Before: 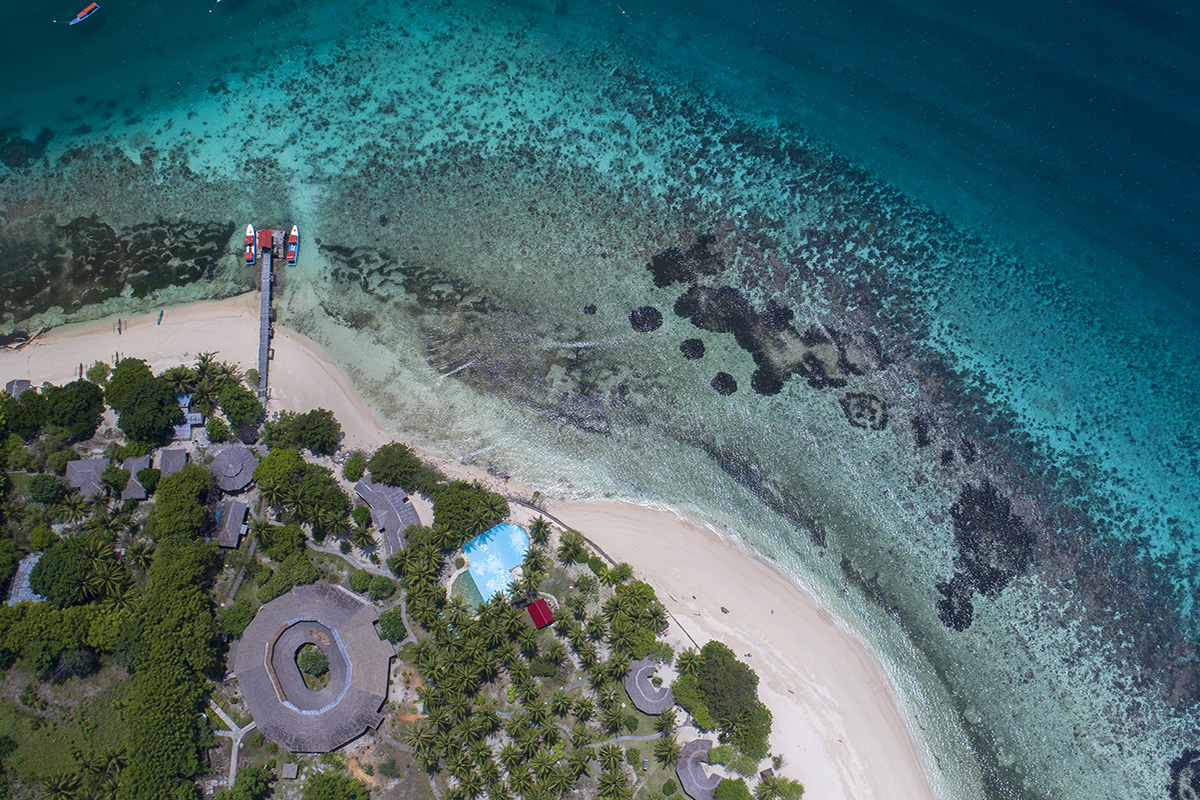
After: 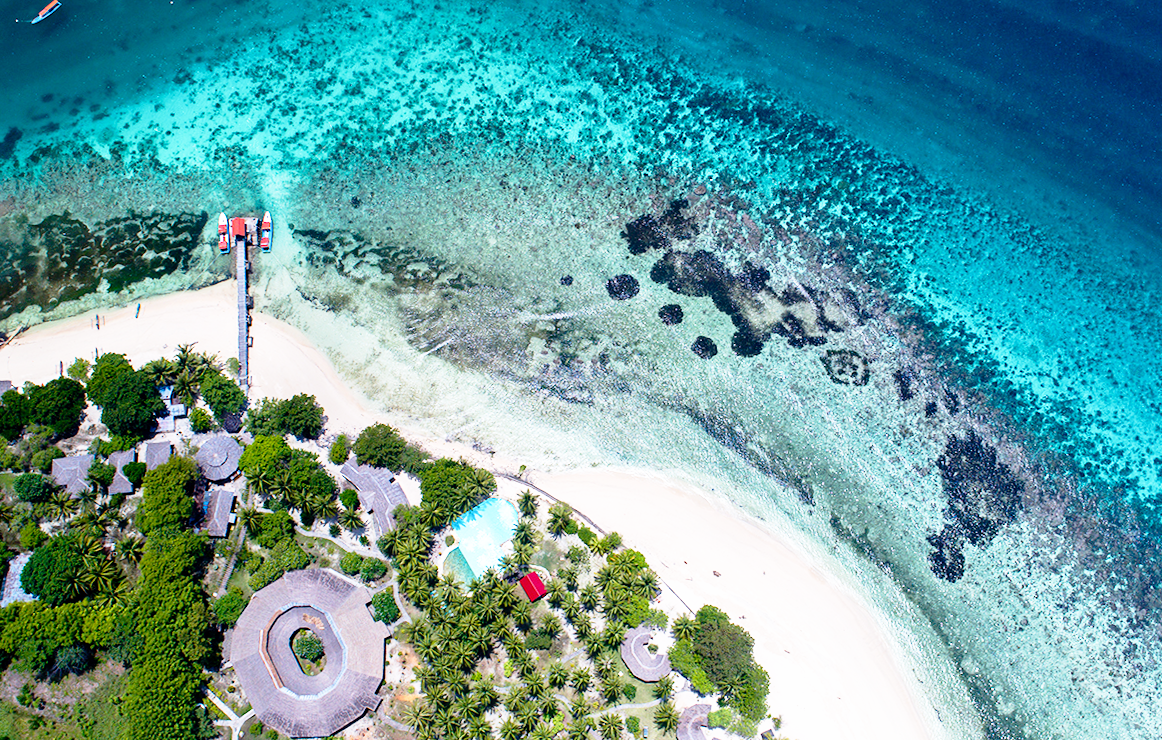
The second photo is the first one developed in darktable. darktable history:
contrast equalizer: y [[0.509, 0.517, 0.523, 0.523, 0.517, 0.509], [0.5 ×6], [0.5 ×6], [0 ×6], [0 ×6]]
base curve: curves: ch0 [(0, 0) (0.012, 0.01) (0.073, 0.168) (0.31, 0.711) (0.645, 0.957) (1, 1)], preserve colors none
exposure: black level correction 0.002, exposure 0.15 EV, compensate highlight preservation false
color balance: mode lift, gamma, gain (sRGB)
rotate and perspective: rotation -3°, crop left 0.031, crop right 0.968, crop top 0.07, crop bottom 0.93
